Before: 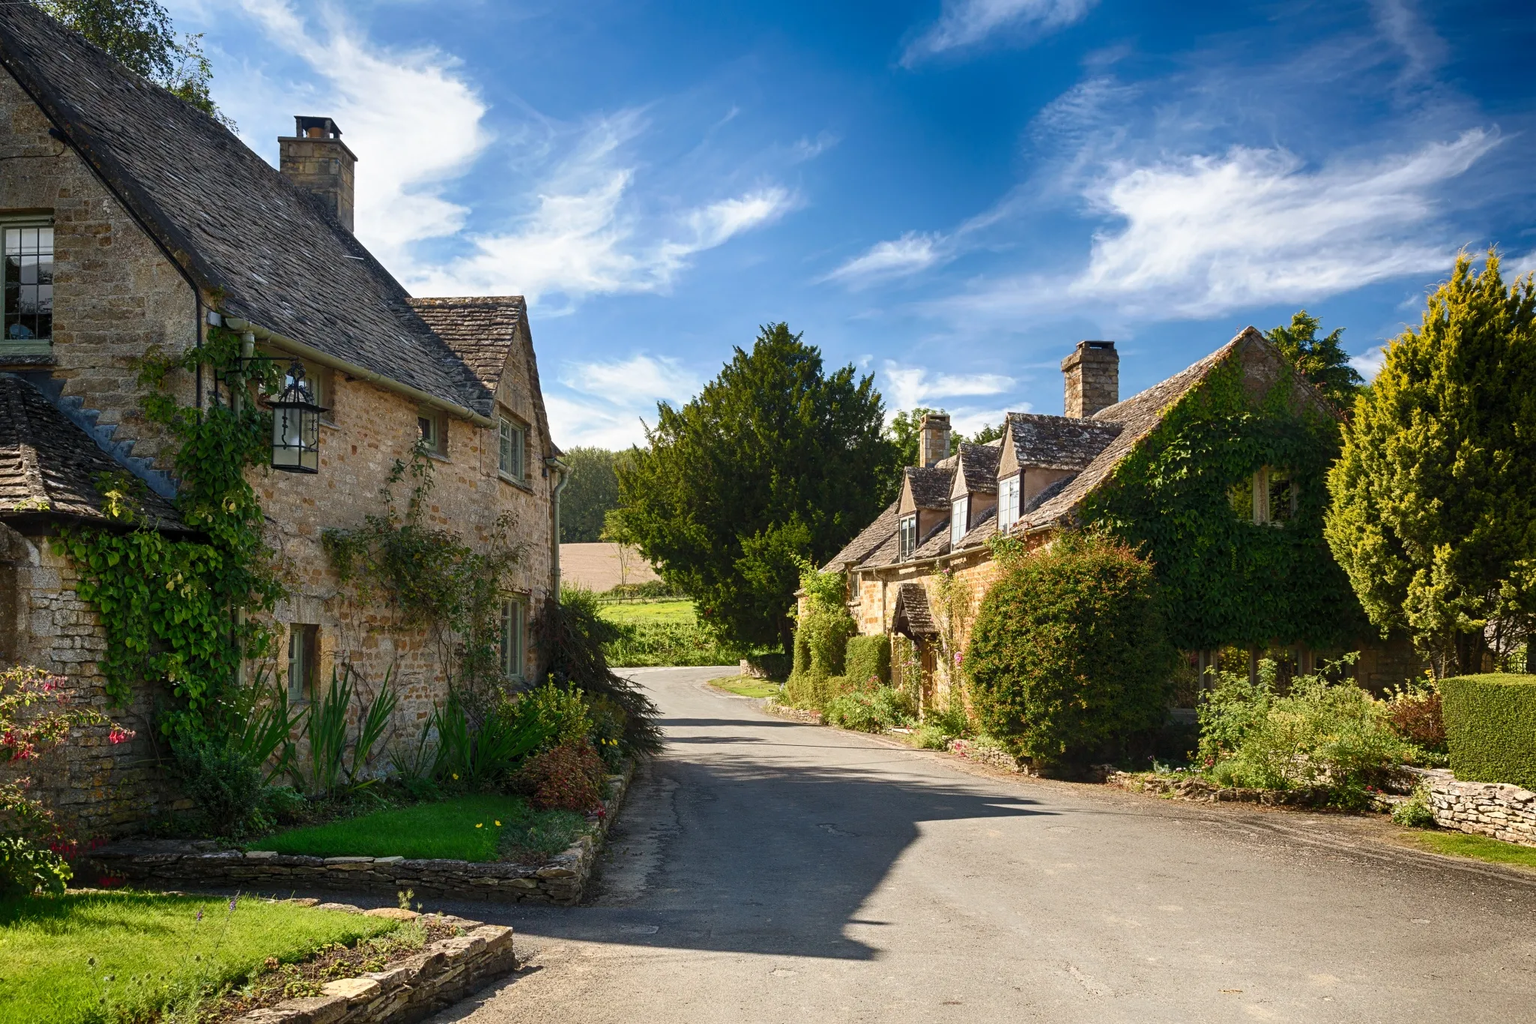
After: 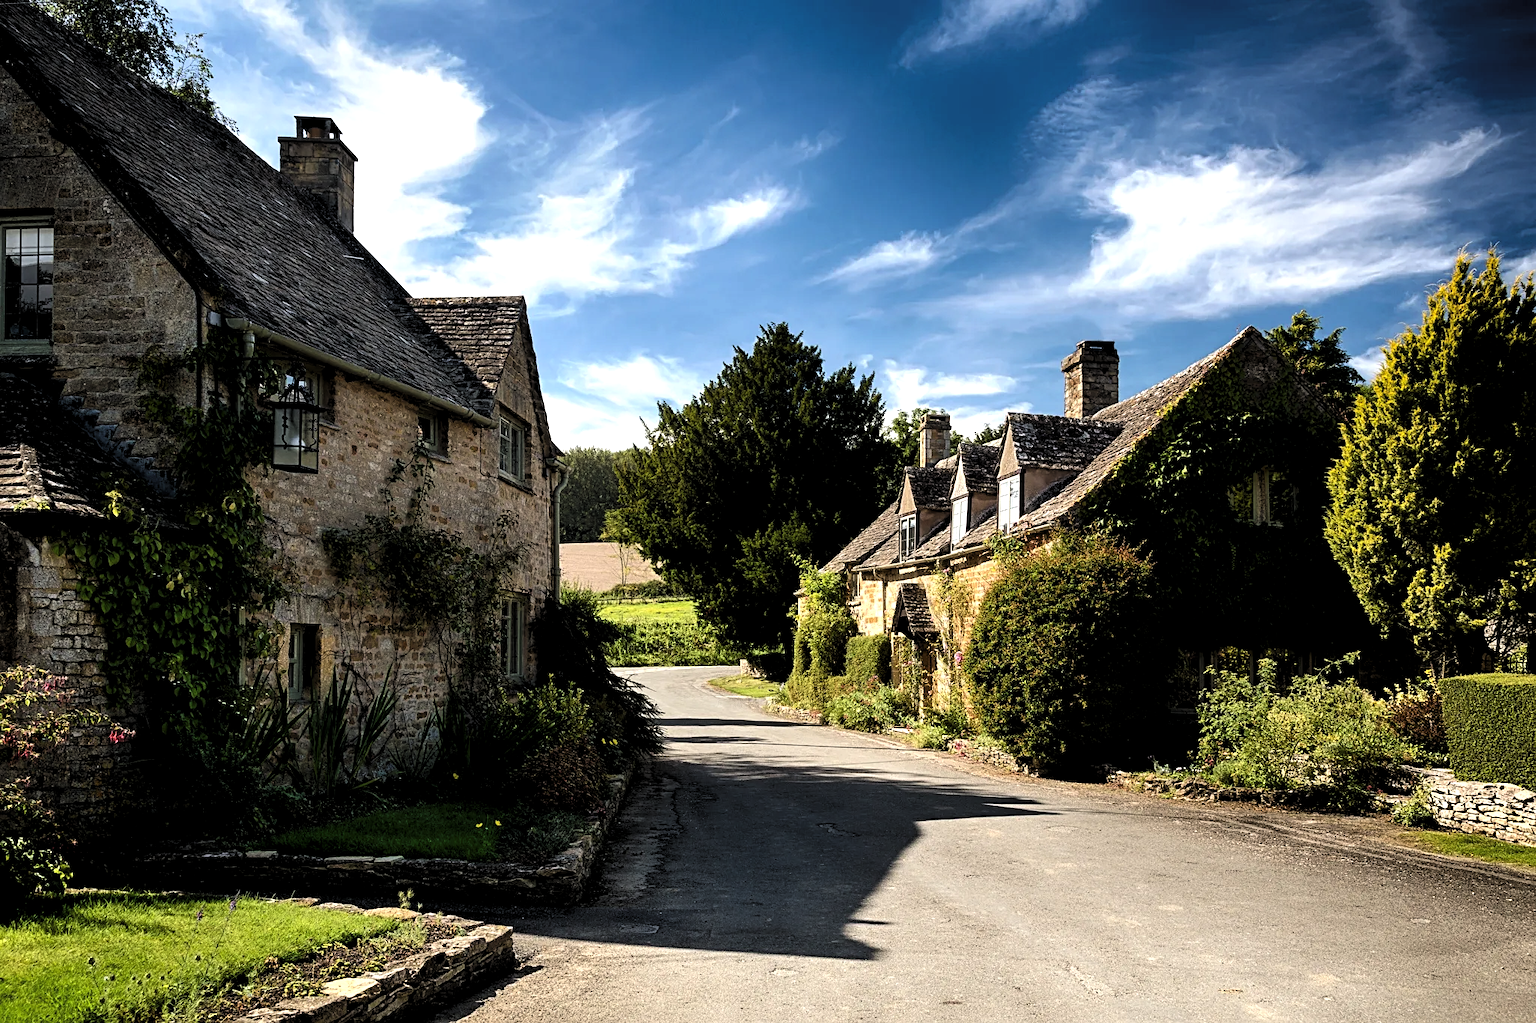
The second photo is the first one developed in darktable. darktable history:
sharpen: amount 0.207
levels: white 99.97%, levels [0.182, 0.542, 0.902]
